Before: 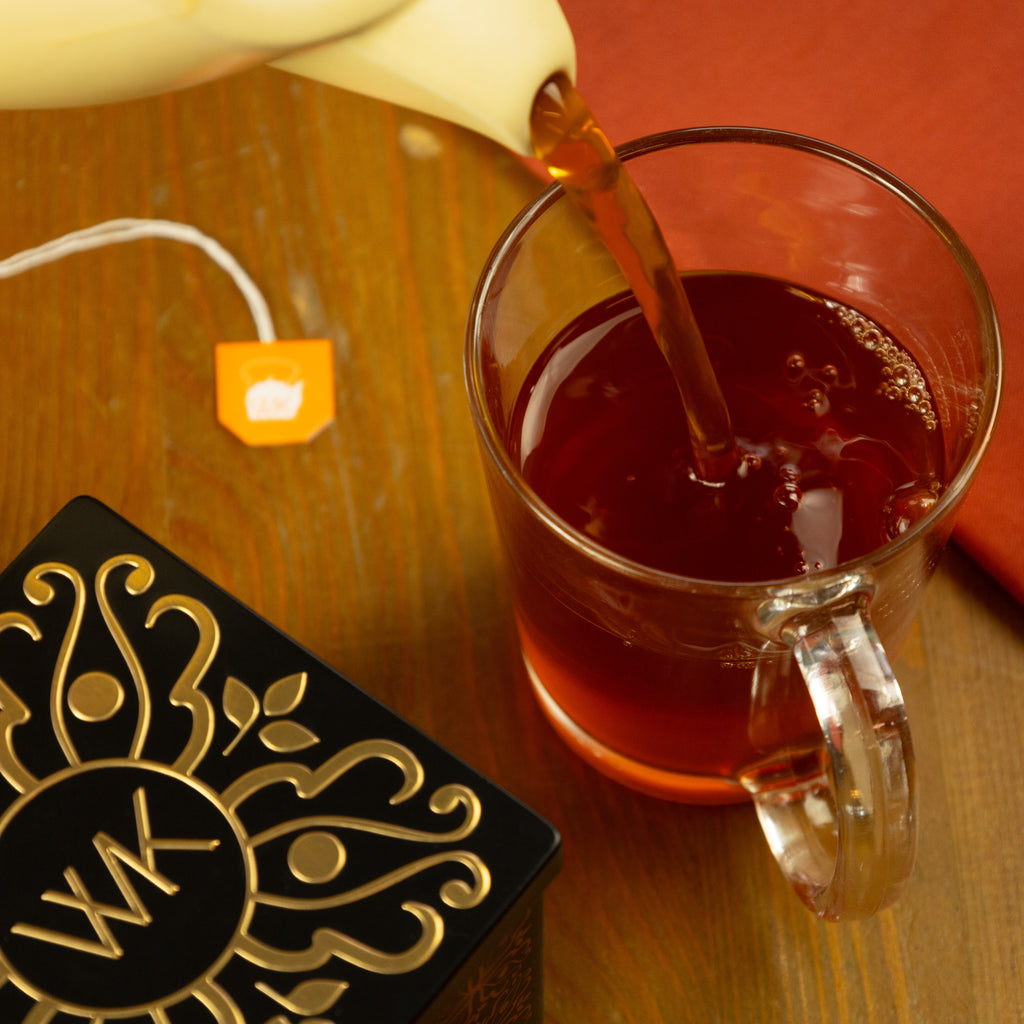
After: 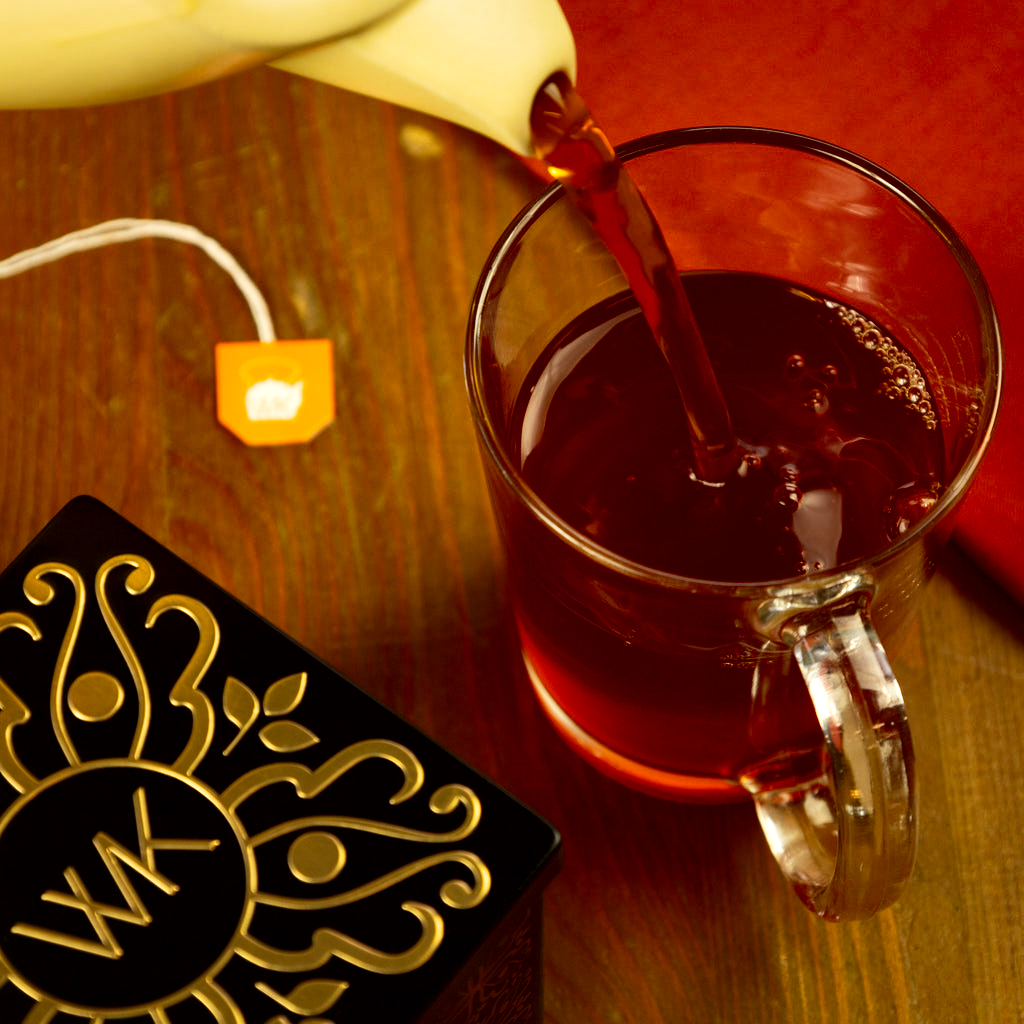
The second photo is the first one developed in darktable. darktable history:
local contrast: mode bilateral grid, contrast 25, coarseness 60, detail 151%, midtone range 0.2
contrast brightness saturation: contrast 0.12, brightness -0.12, saturation 0.2
color correction: highlights b* 3
